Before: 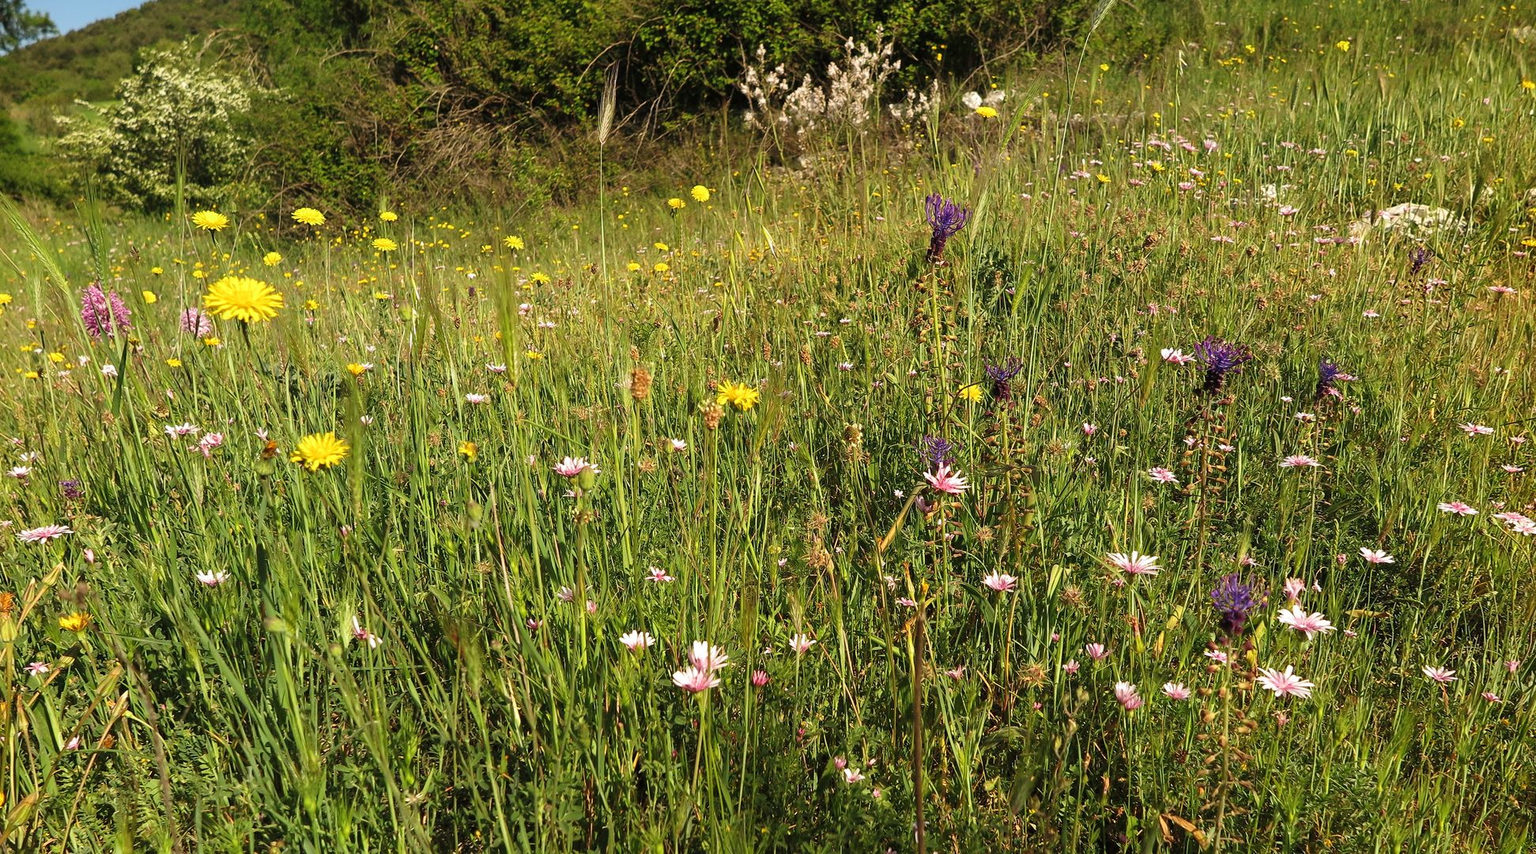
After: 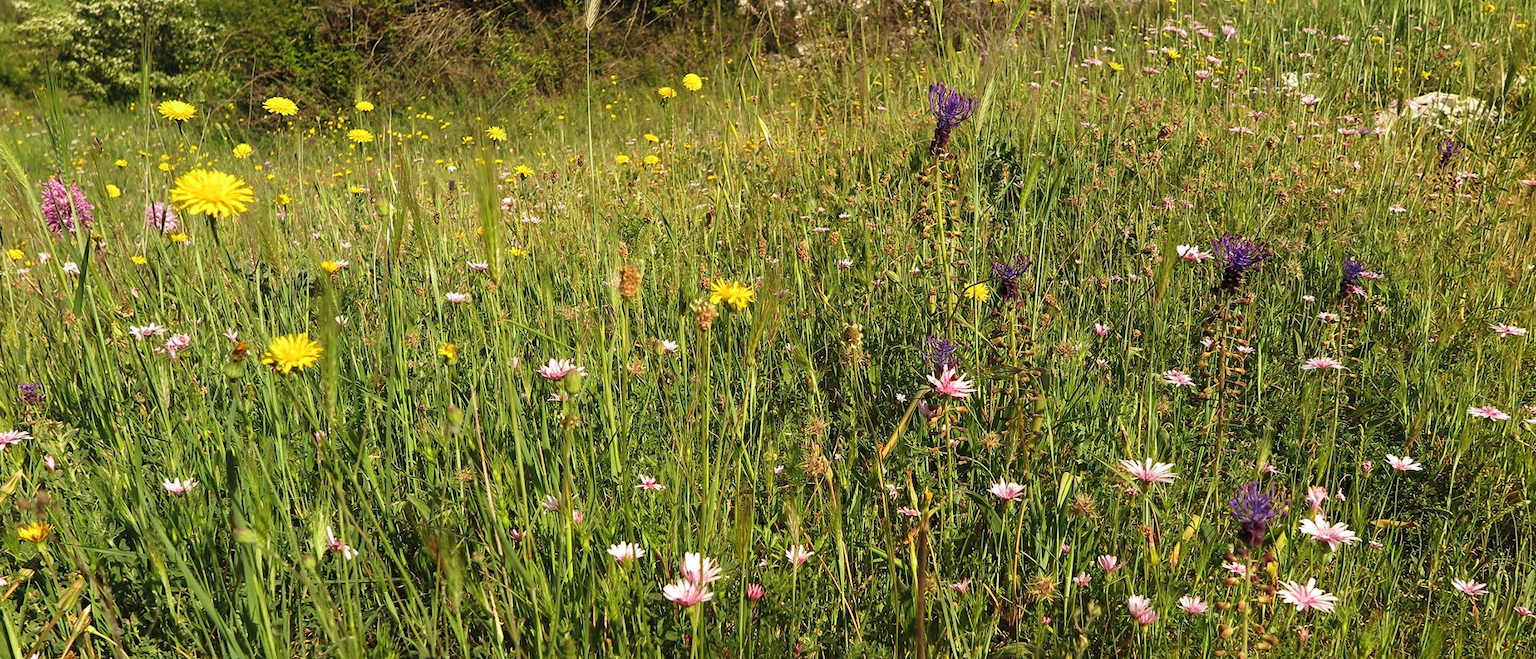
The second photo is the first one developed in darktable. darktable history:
crop and rotate: left 2.767%, top 13.585%, right 2.107%, bottom 12.808%
